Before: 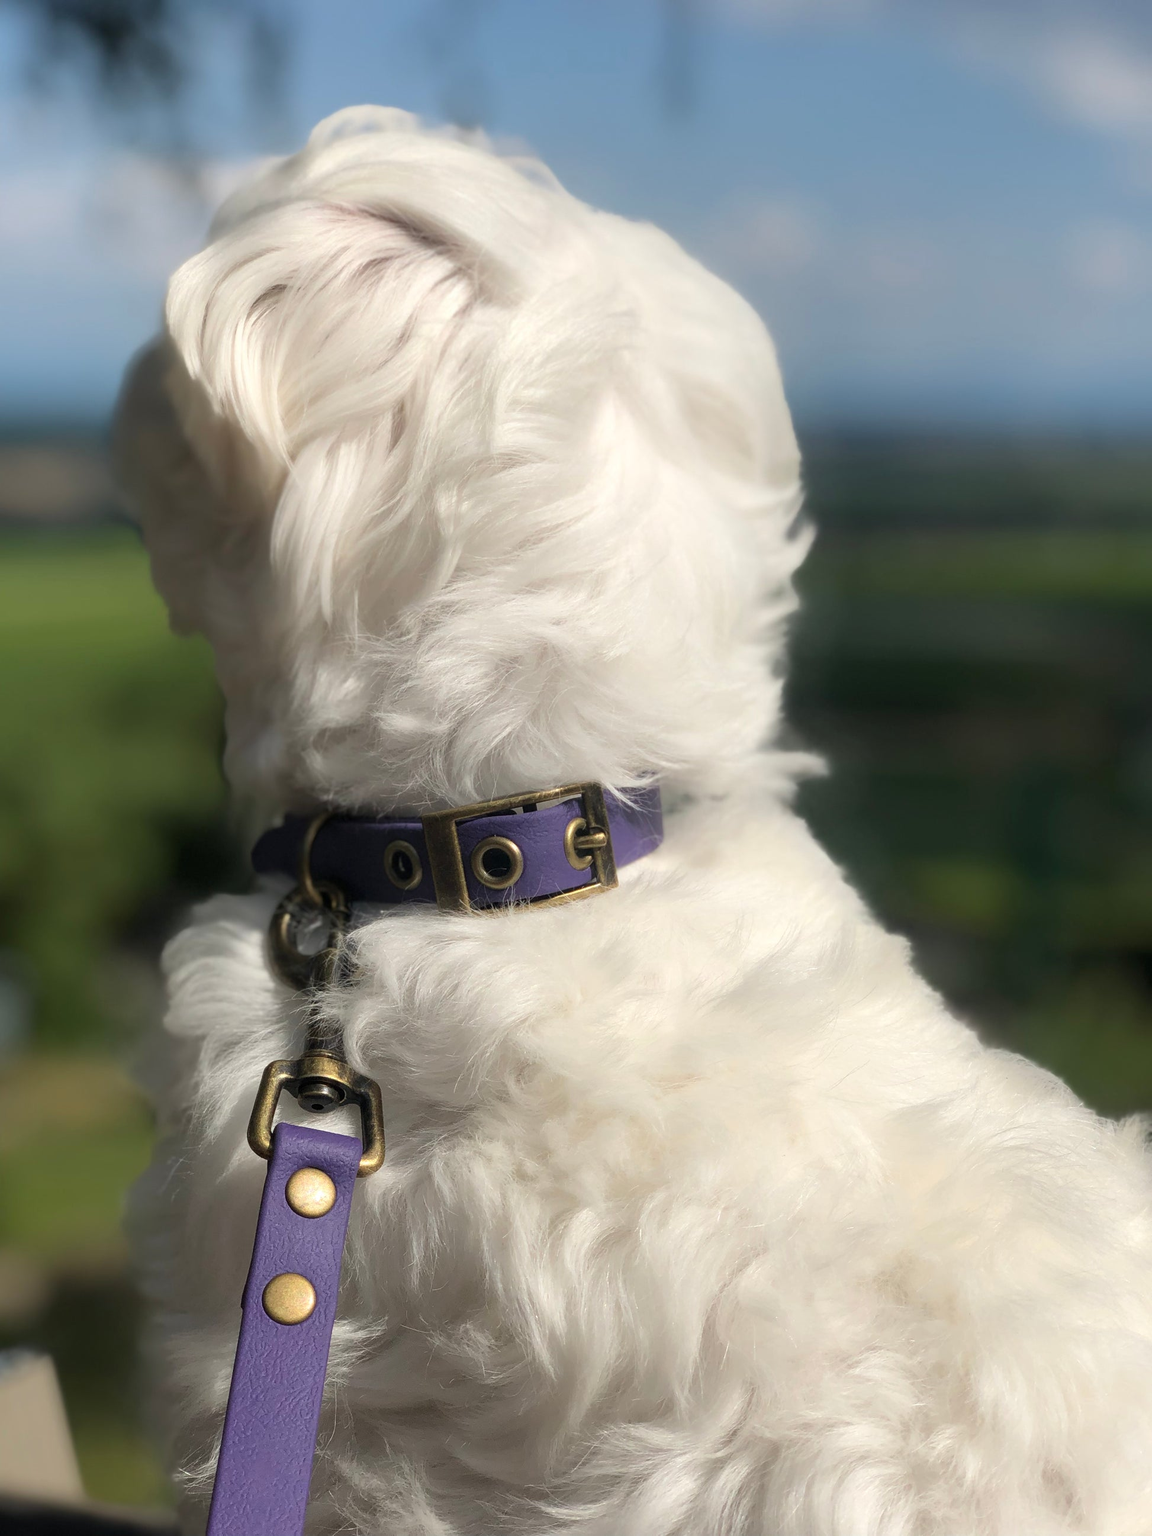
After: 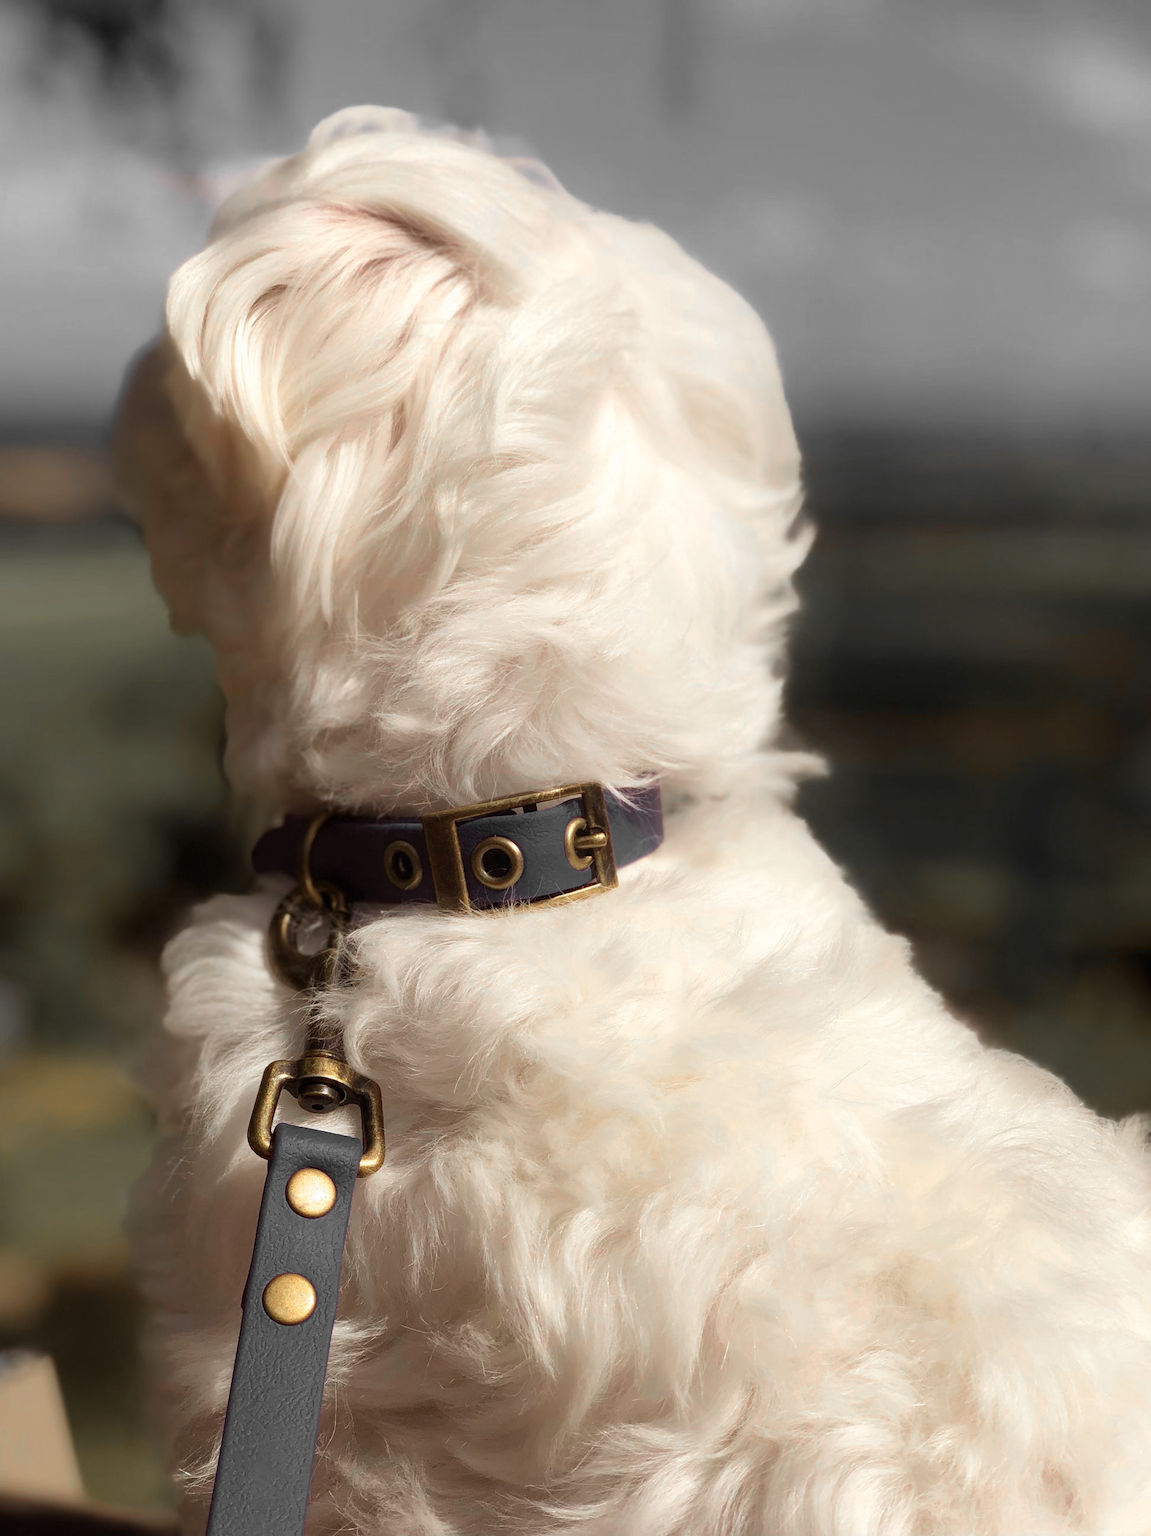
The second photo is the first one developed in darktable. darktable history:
color balance rgb: perceptual saturation grading › global saturation 20%, global vibrance 20%
rgb levels: mode RGB, independent channels, levels [[0, 0.5, 1], [0, 0.521, 1], [0, 0.536, 1]]
color zones: curves: ch0 [(0, 0.447) (0.184, 0.543) (0.323, 0.476) (0.429, 0.445) (0.571, 0.443) (0.714, 0.451) (0.857, 0.452) (1, 0.447)]; ch1 [(0, 0.464) (0.176, 0.46) (0.287, 0.177) (0.429, 0.002) (0.571, 0) (0.714, 0) (0.857, 0) (1, 0.464)], mix 20%
